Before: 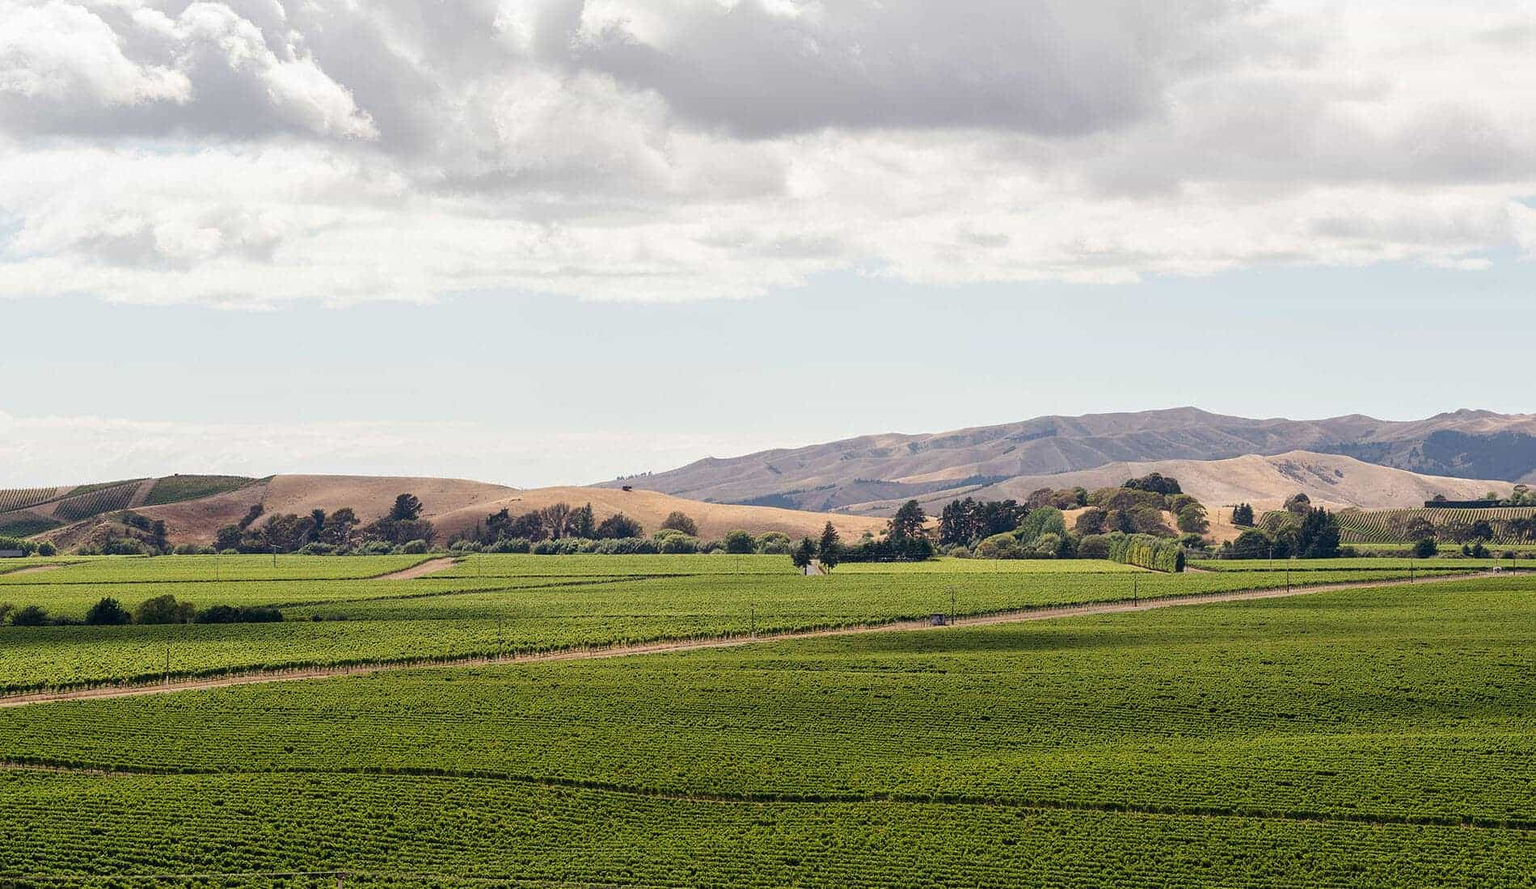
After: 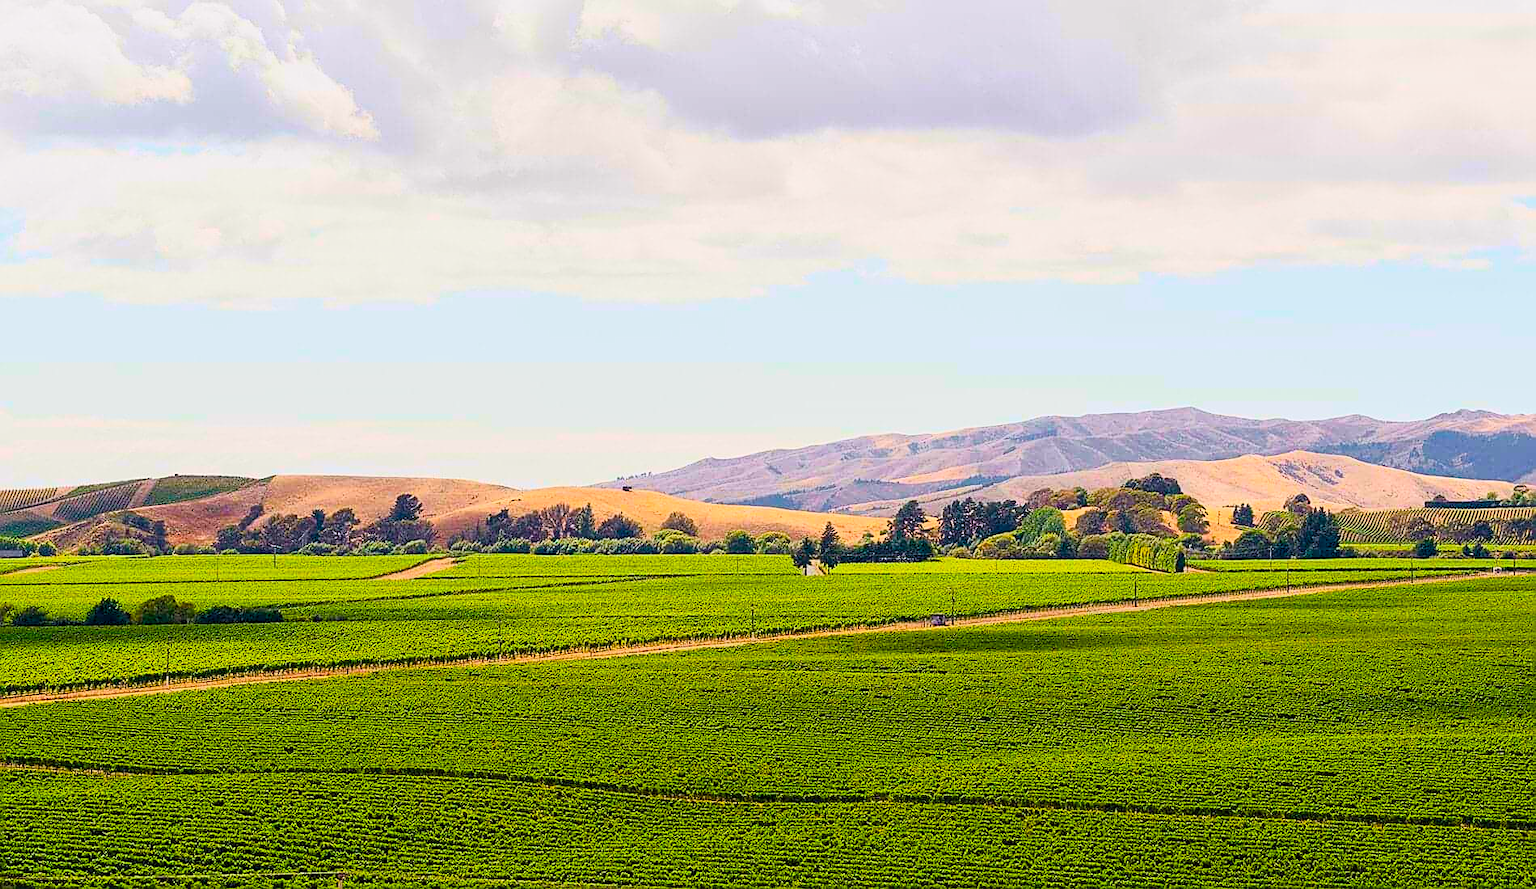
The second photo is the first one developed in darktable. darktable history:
tone curve: curves: ch0 [(0.013, 0) (0.061, 0.068) (0.239, 0.256) (0.502, 0.505) (0.683, 0.676) (0.761, 0.773) (0.858, 0.858) (0.987, 0.945)]; ch1 [(0, 0) (0.172, 0.123) (0.304, 0.267) (0.414, 0.395) (0.472, 0.473) (0.502, 0.508) (0.521, 0.528) (0.583, 0.595) (0.654, 0.673) (0.728, 0.761) (1, 1)]; ch2 [(0, 0) (0.411, 0.424) (0.485, 0.476) (0.502, 0.502) (0.553, 0.557) (0.57, 0.576) (1, 1)], color space Lab, independent channels, preserve colors none
sharpen: on, module defaults
contrast brightness saturation: contrast 0.201, brightness 0.159, saturation 0.224
color balance rgb: shadows lift › hue 86.88°, perceptual saturation grading › global saturation 37.175%, perceptual saturation grading › shadows 35.684%, global vibrance 30.56%
